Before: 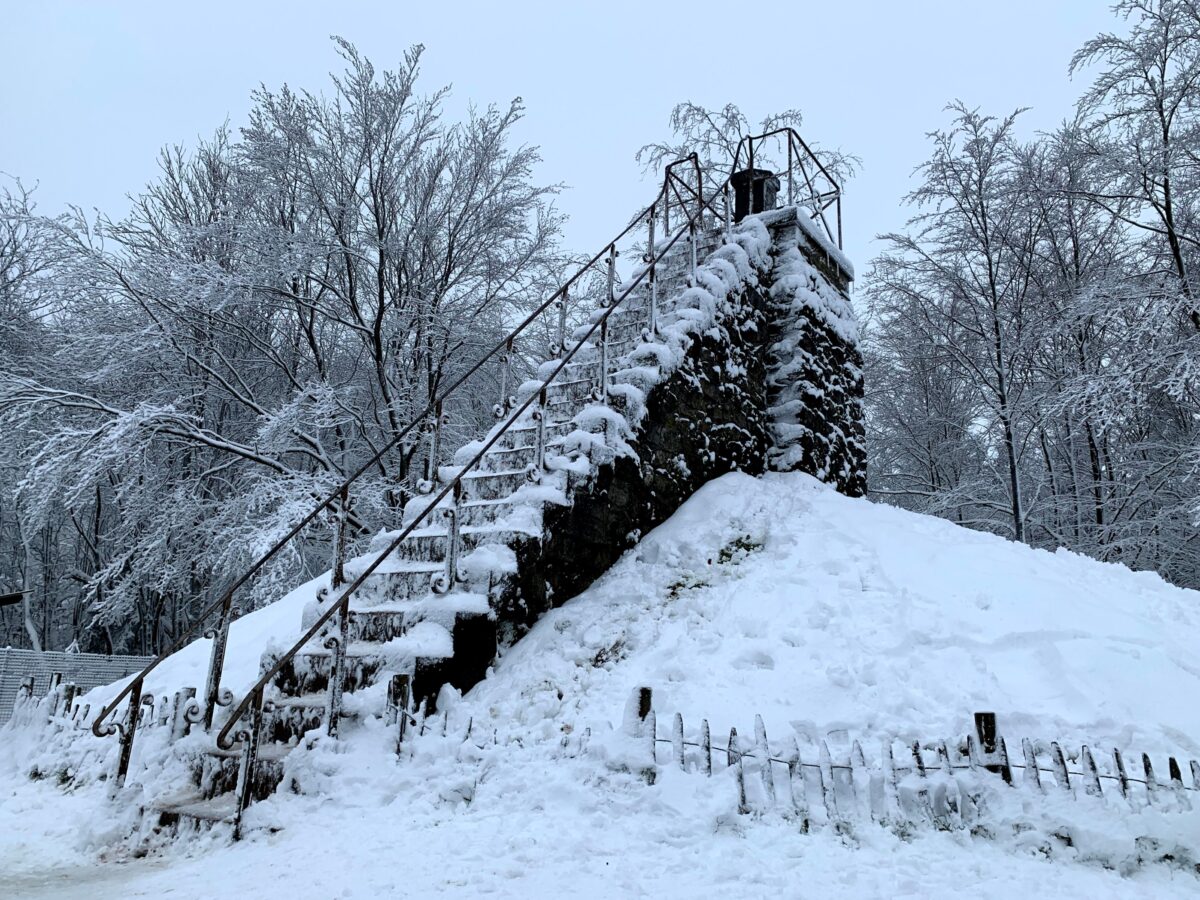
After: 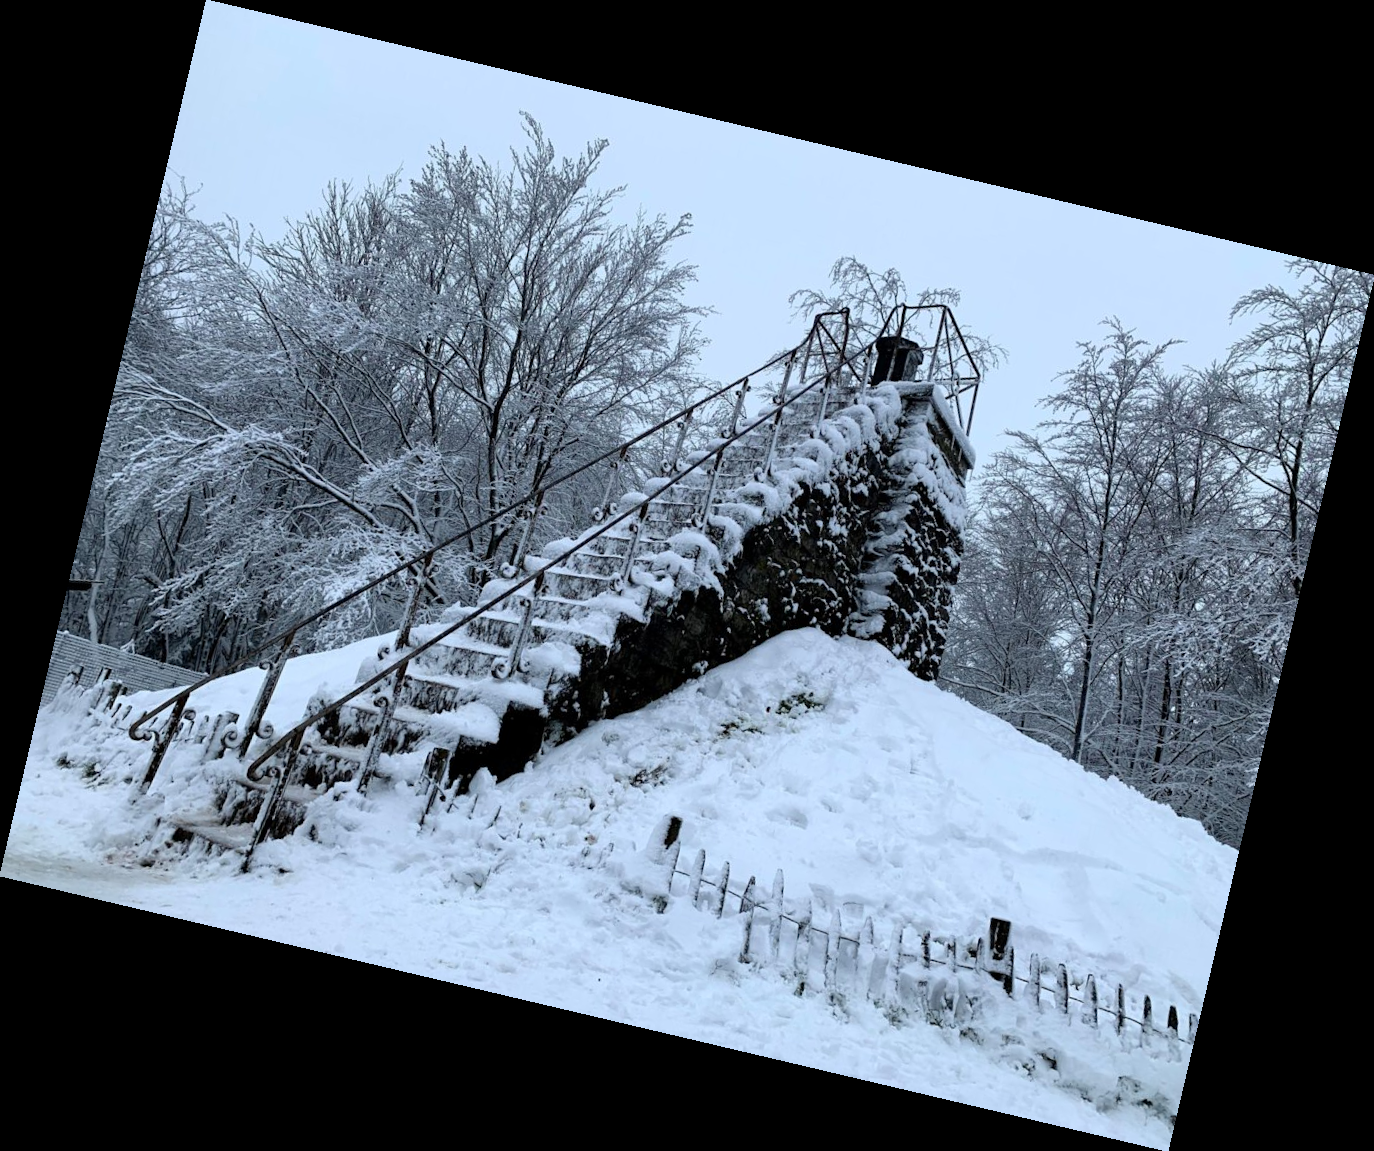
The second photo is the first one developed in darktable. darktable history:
rotate and perspective: rotation 13.27°, automatic cropping off
color balance: mode lift, gamma, gain (sRGB)
